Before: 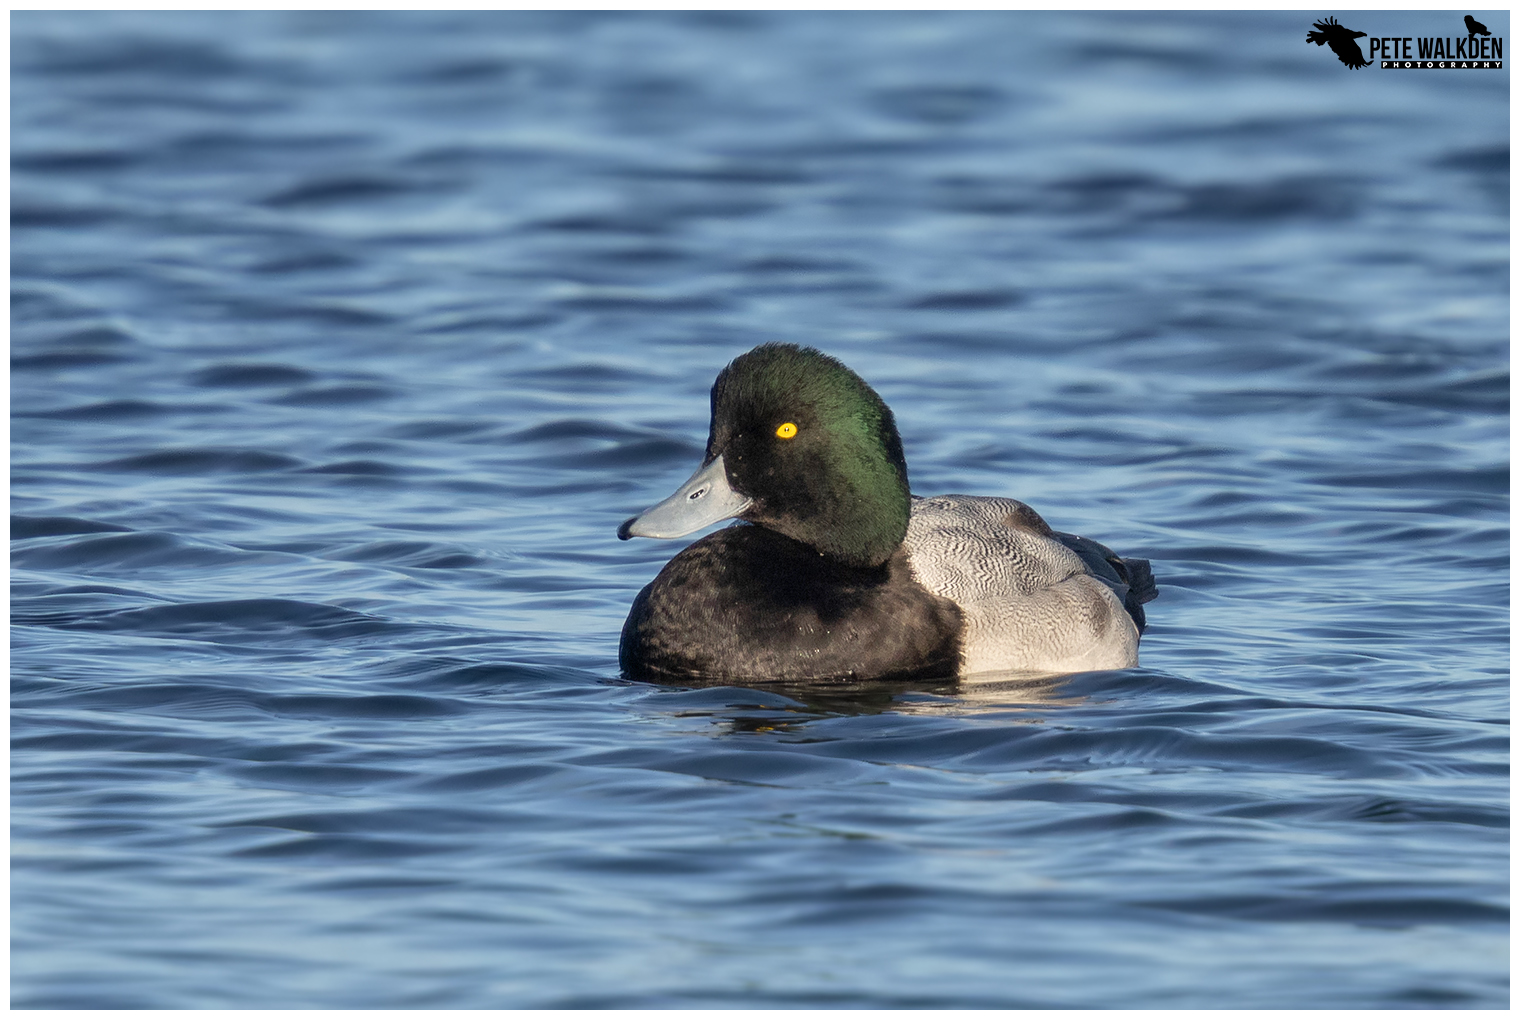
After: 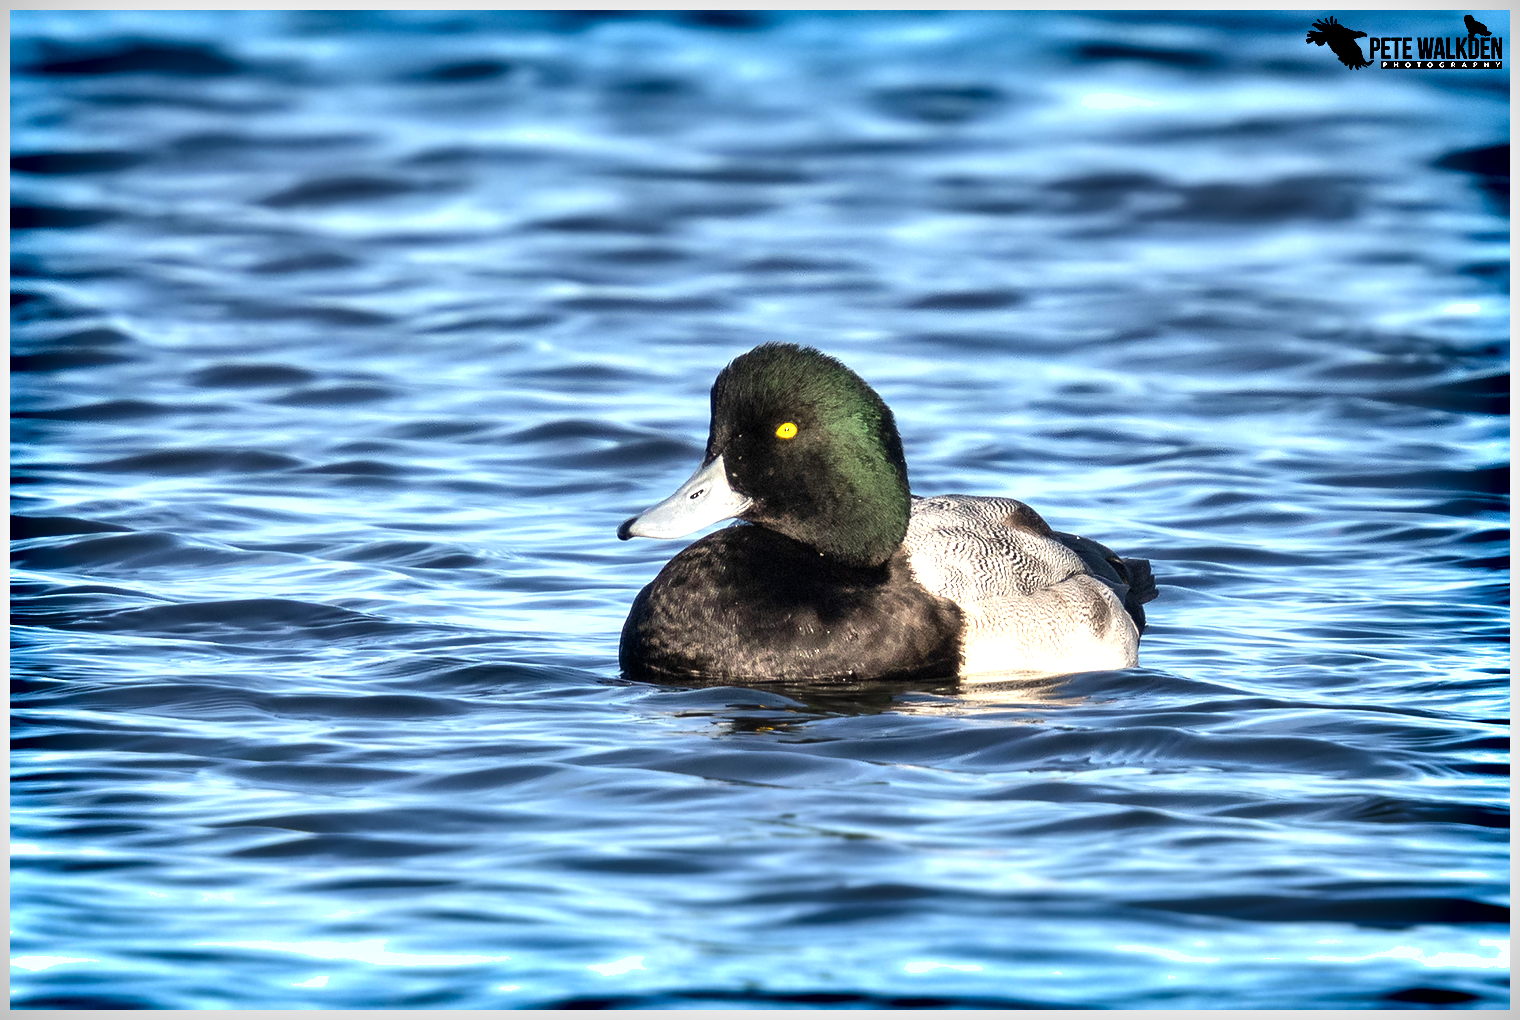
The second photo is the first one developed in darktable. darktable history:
shadows and highlights: highlights color adjustment 55.84%, soften with gaussian
tone equalizer: -8 EV -0.75 EV, -7 EV -0.723 EV, -6 EV -0.624 EV, -5 EV -0.364 EV, -3 EV 0.404 EV, -2 EV 0.6 EV, -1 EV 0.699 EV, +0 EV 0.781 EV, edges refinement/feathering 500, mask exposure compensation -1.57 EV, preserve details no
exposure: black level correction 0.001, exposure 0.5 EV, compensate exposure bias true, compensate highlight preservation false
